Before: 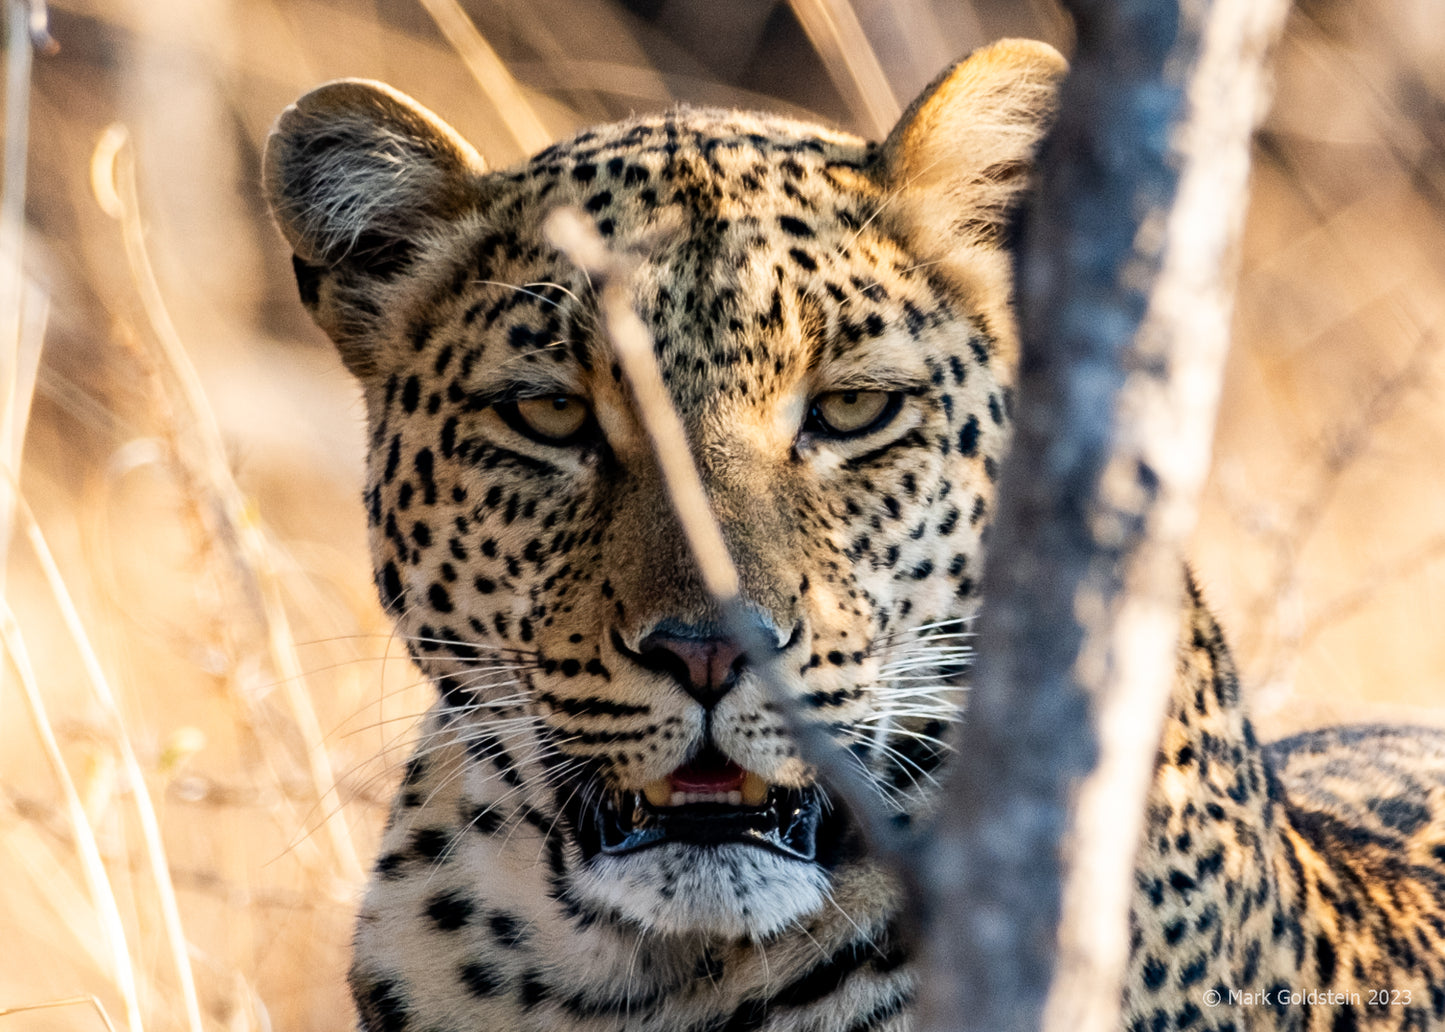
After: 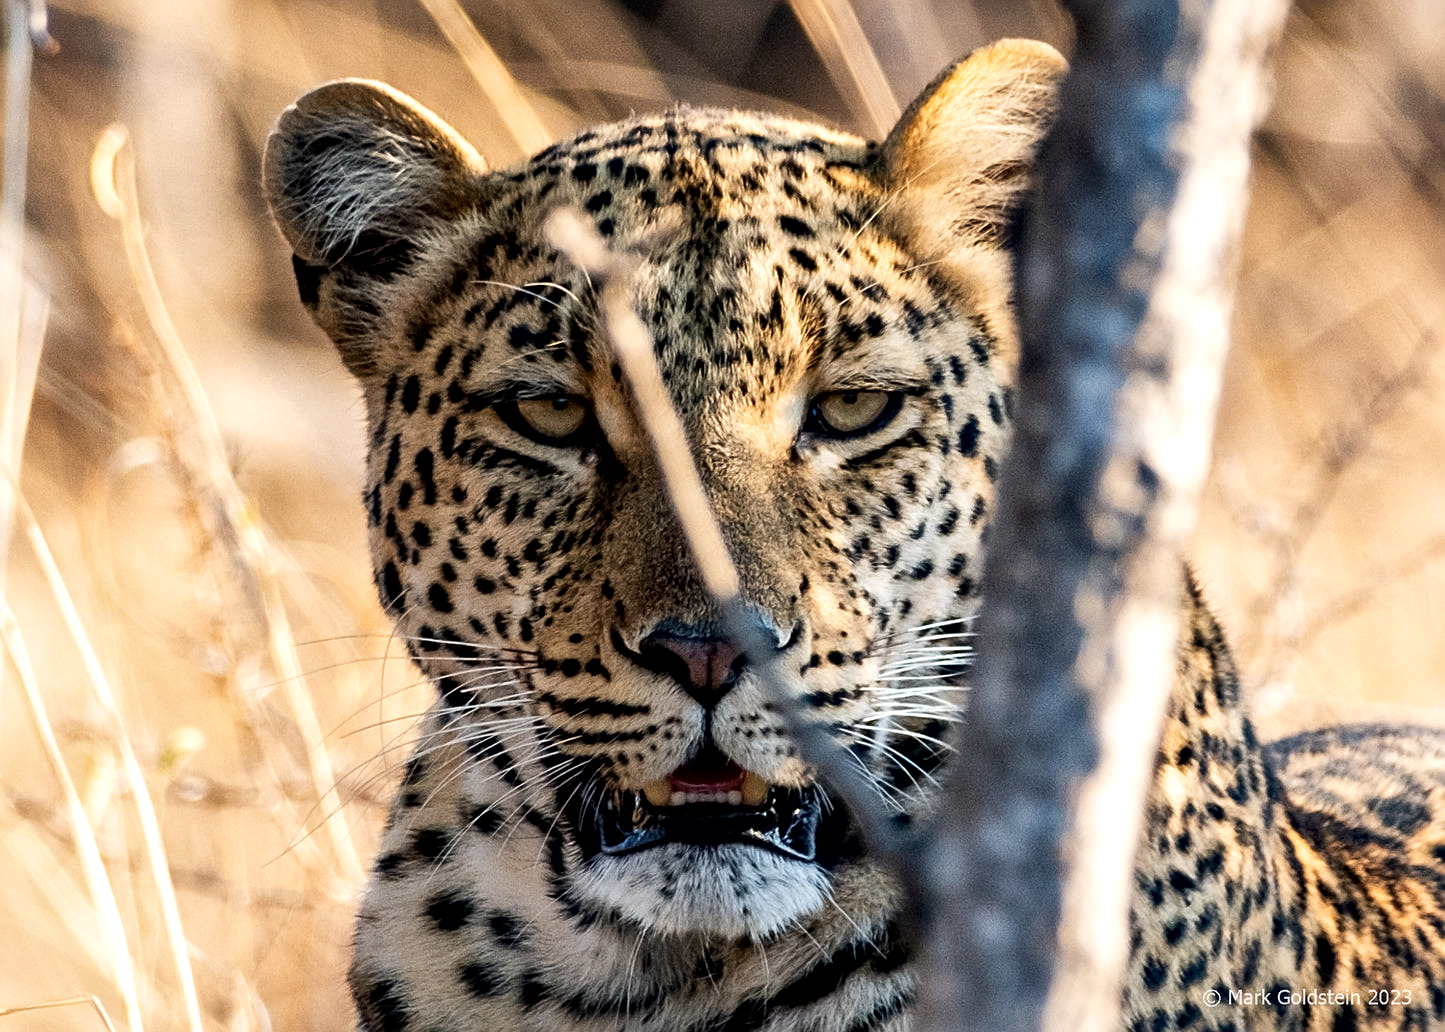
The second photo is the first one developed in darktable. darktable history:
local contrast: mode bilateral grid, contrast 20, coarseness 50, detail 148%, midtone range 0.2
sharpen: on, module defaults
